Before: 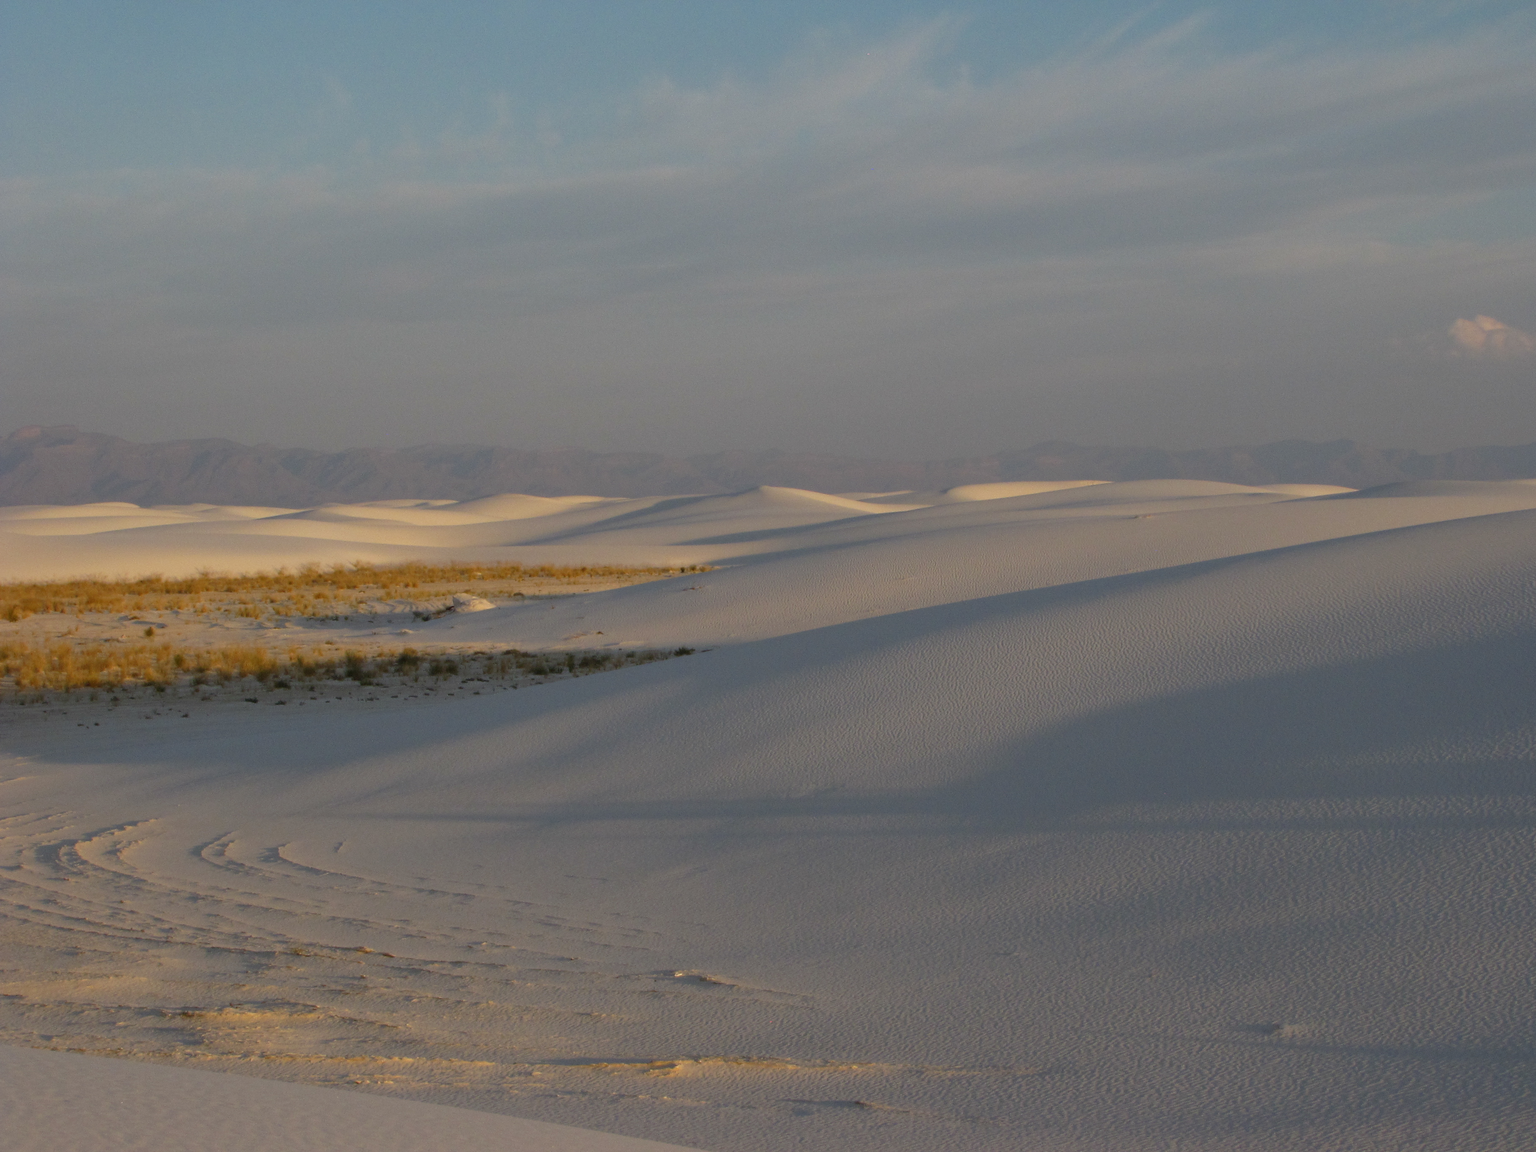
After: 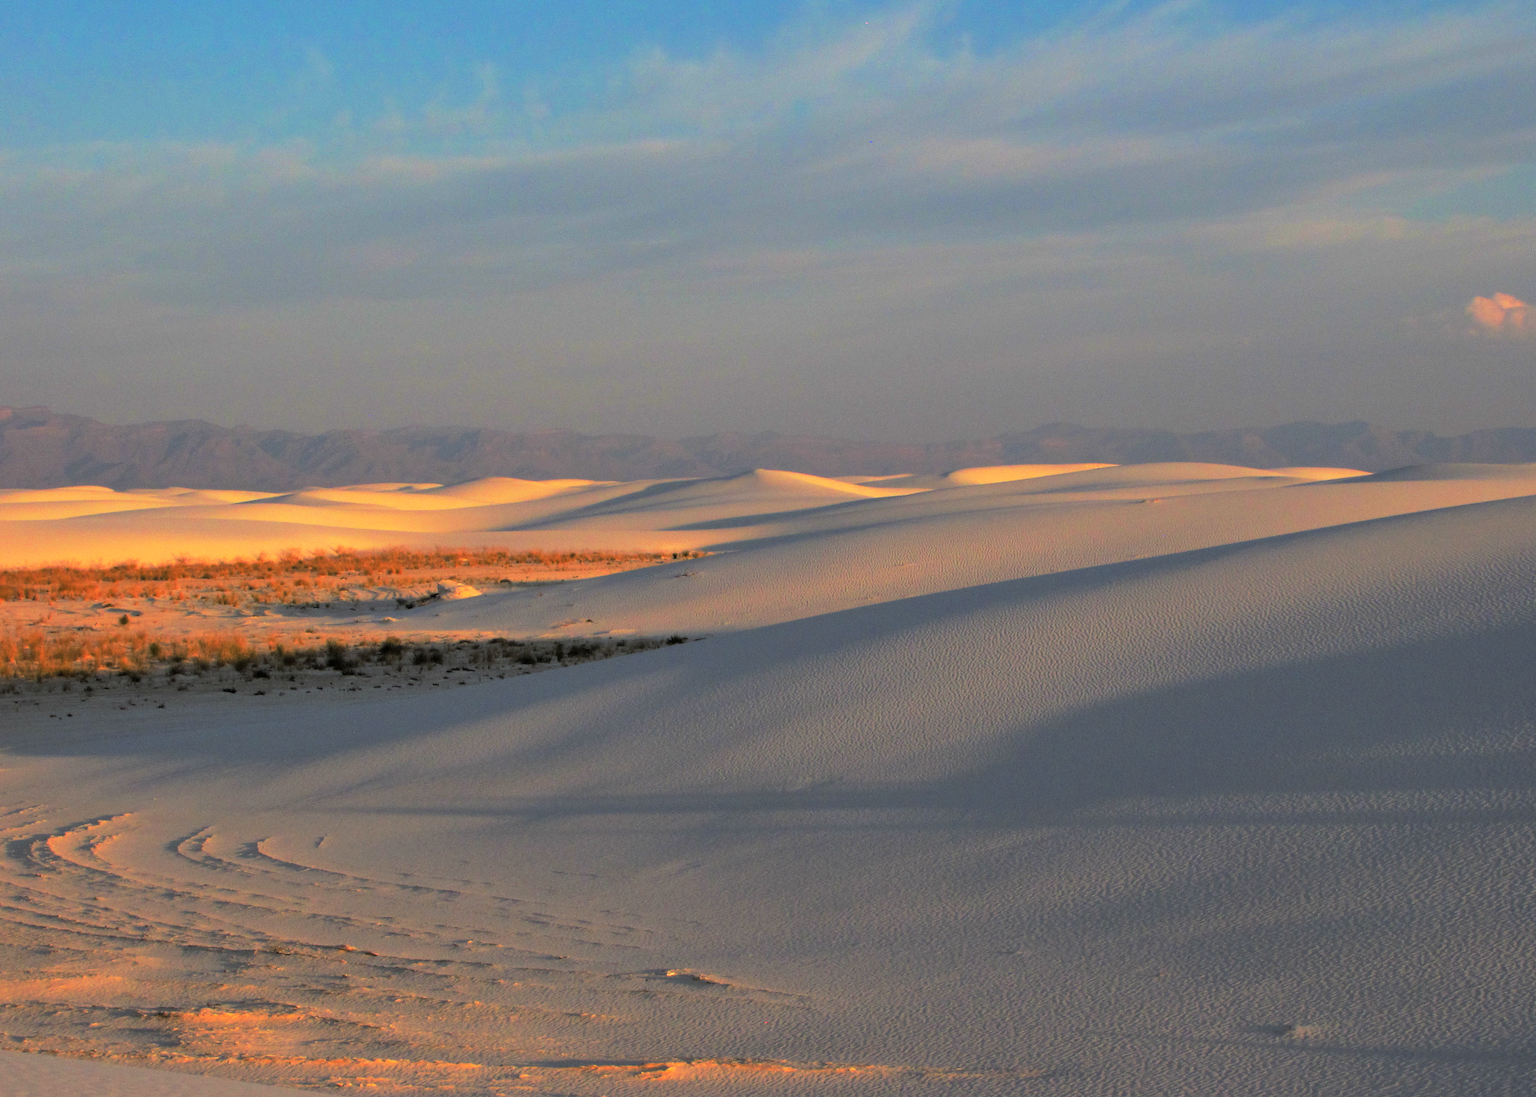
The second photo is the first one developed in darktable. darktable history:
crop: left 1.944%, top 2.8%, right 1.233%, bottom 4.971%
exposure: black level correction 0, exposure 0.4 EV, compensate exposure bias true, compensate highlight preservation false
base curve: curves: ch0 [(0, 0) (0.564, 0.291) (0.802, 0.731) (1, 1)], preserve colors none
tone equalizer: -7 EV 0.159 EV, -6 EV 0.584 EV, -5 EV 1.19 EV, -4 EV 1.33 EV, -3 EV 1.17 EV, -2 EV 0.6 EV, -1 EV 0.152 EV, edges refinement/feathering 500, mask exposure compensation -1.57 EV, preserve details no
shadows and highlights: shadows 36.94, highlights -28.04, soften with gaussian
tone curve: curves: ch0 [(0, 0) (0.068, 0.012) (0.183, 0.089) (0.341, 0.283) (0.547, 0.532) (0.828, 0.815) (1, 0.983)]; ch1 [(0, 0) (0.23, 0.166) (0.34, 0.308) (0.371, 0.337) (0.429, 0.411) (0.477, 0.462) (0.499, 0.498) (0.529, 0.537) (0.559, 0.582) (0.743, 0.798) (1, 1)]; ch2 [(0, 0) (0.431, 0.414) (0.498, 0.503) (0.524, 0.528) (0.568, 0.546) (0.6, 0.597) (0.634, 0.645) (0.728, 0.742) (1, 1)], color space Lab, linked channels, preserve colors none
